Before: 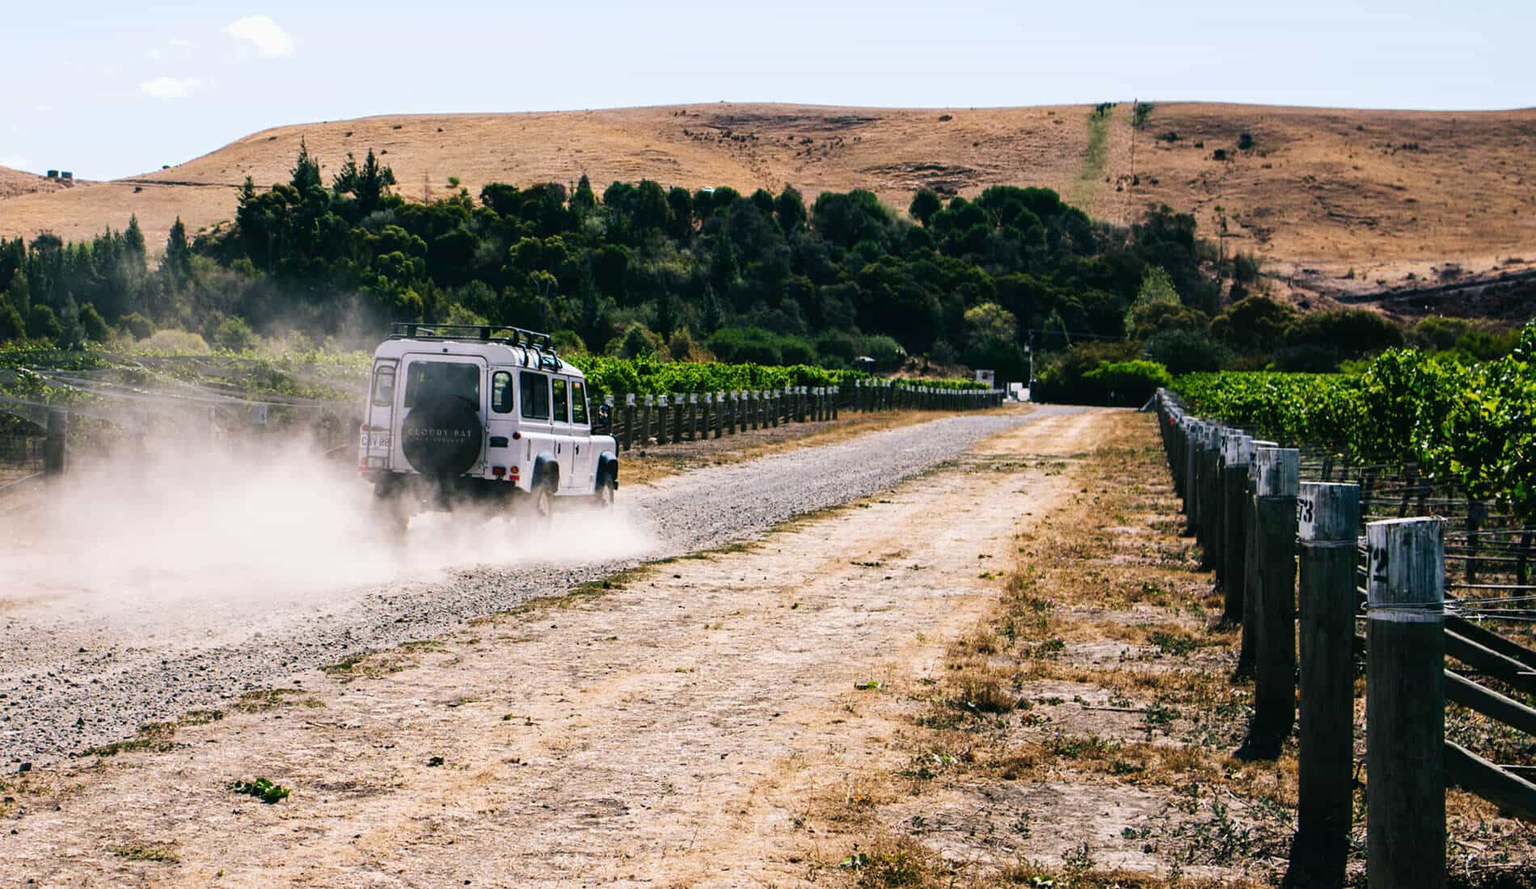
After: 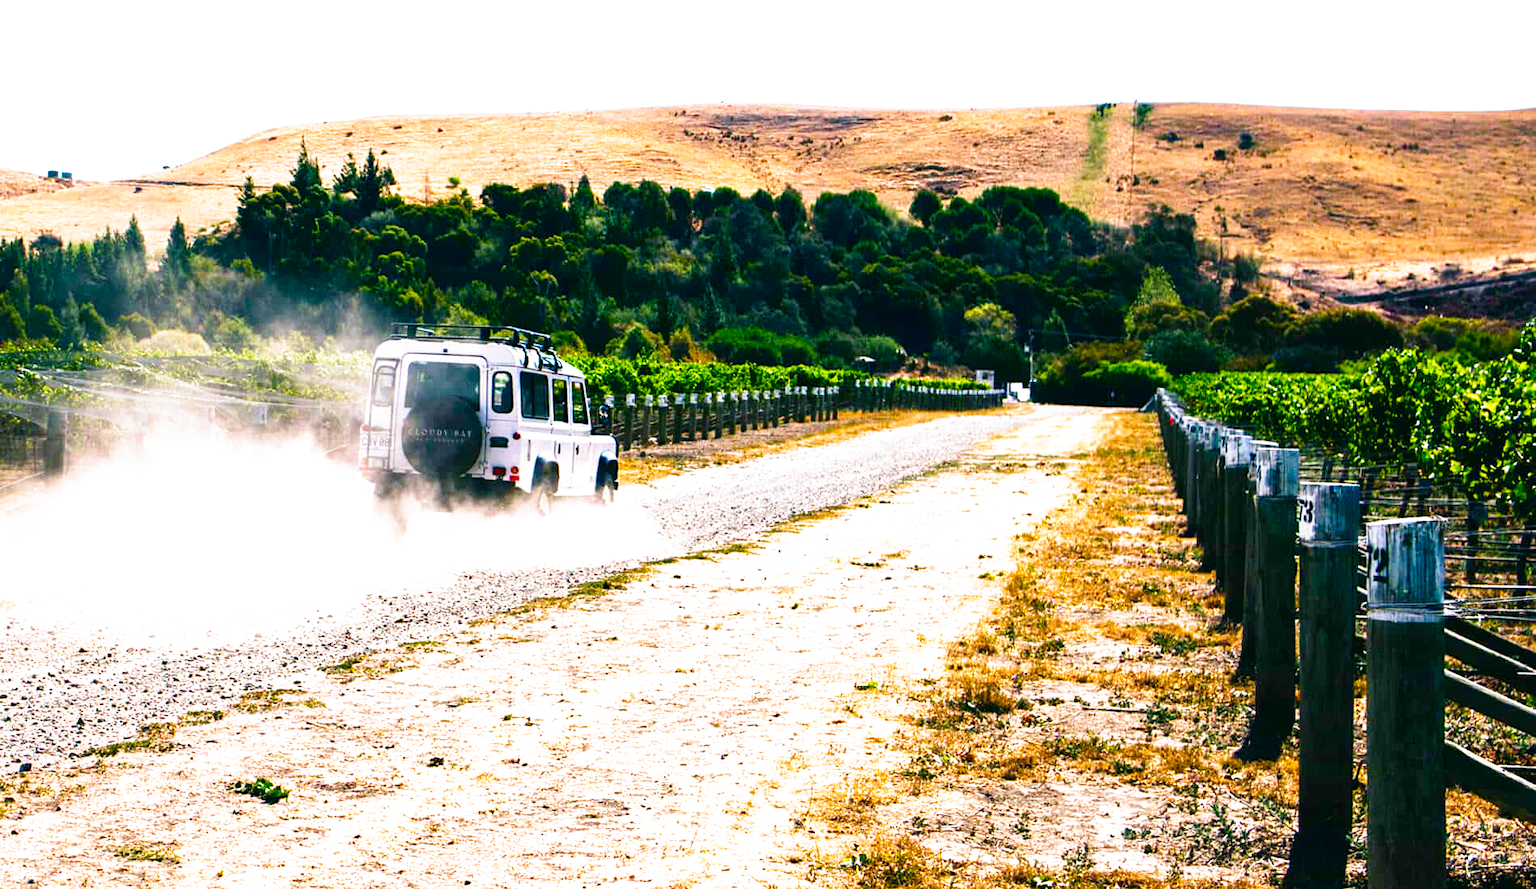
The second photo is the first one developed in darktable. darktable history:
color balance rgb: linear chroma grading › shadows 31.836%, linear chroma grading › global chroma -1.551%, linear chroma grading › mid-tones 4.322%, perceptual saturation grading › global saturation 40.405%
exposure: black level correction -0.002, exposure 1.109 EV, compensate highlight preservation false
filmic rgb: black relative exposure -12.89 EV, white relative exposure 2.8 EV, target black luminance 0%, hardness 8.62, latitude 71.26%, contrast 1.135, shadows ↔ highlights balance -0.467%, add noise in highlights 0.001, preserve chrominance no, color science v4 (2020)
